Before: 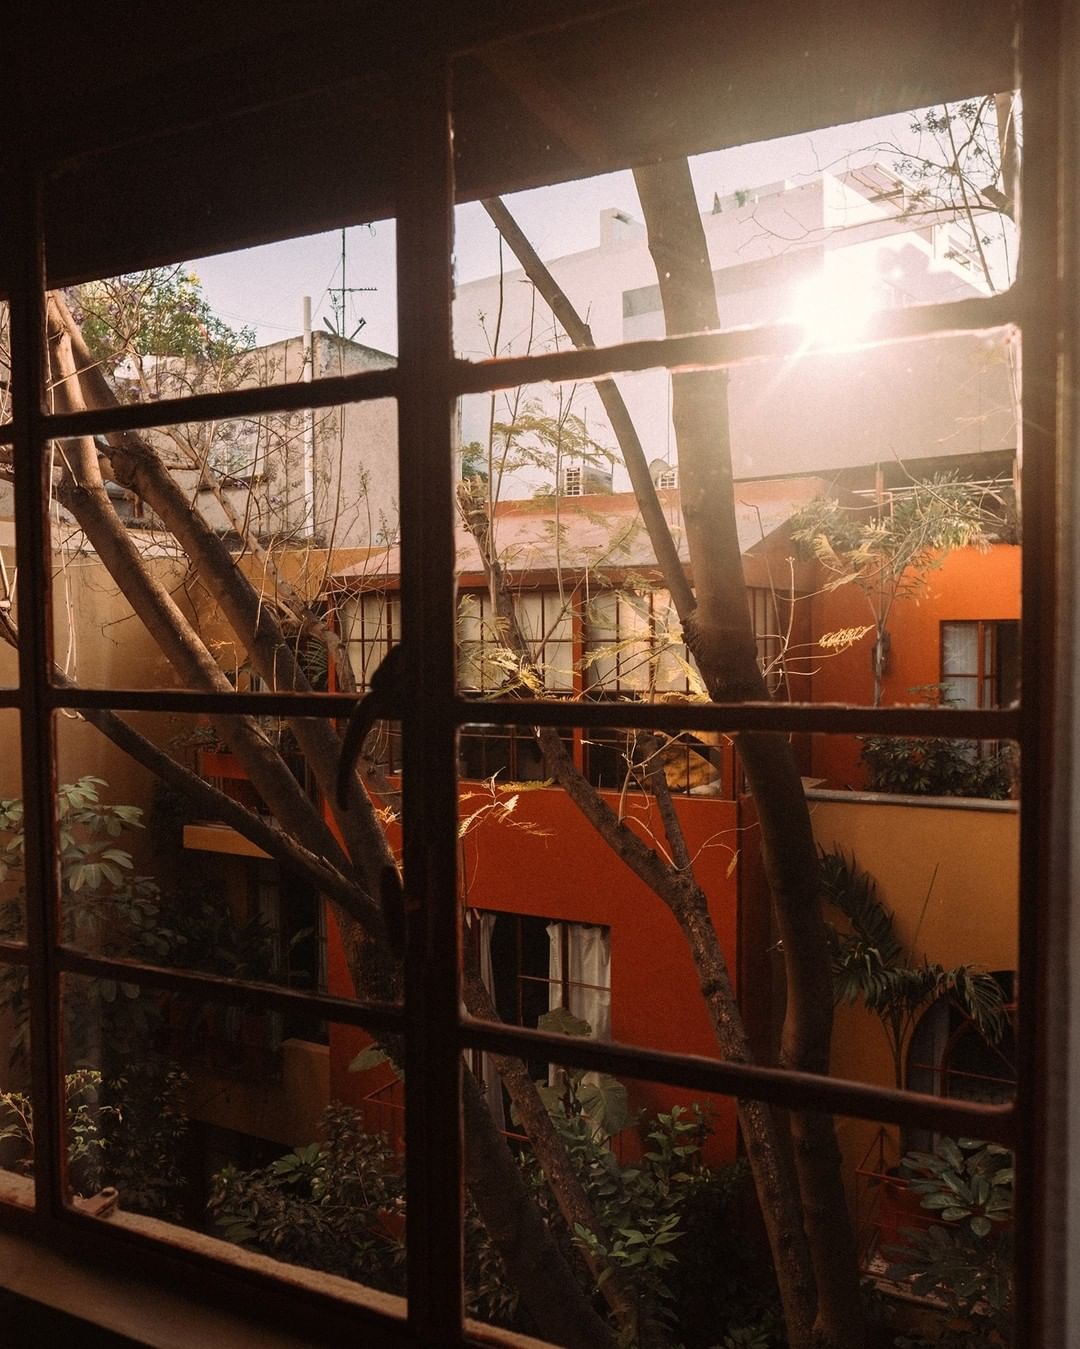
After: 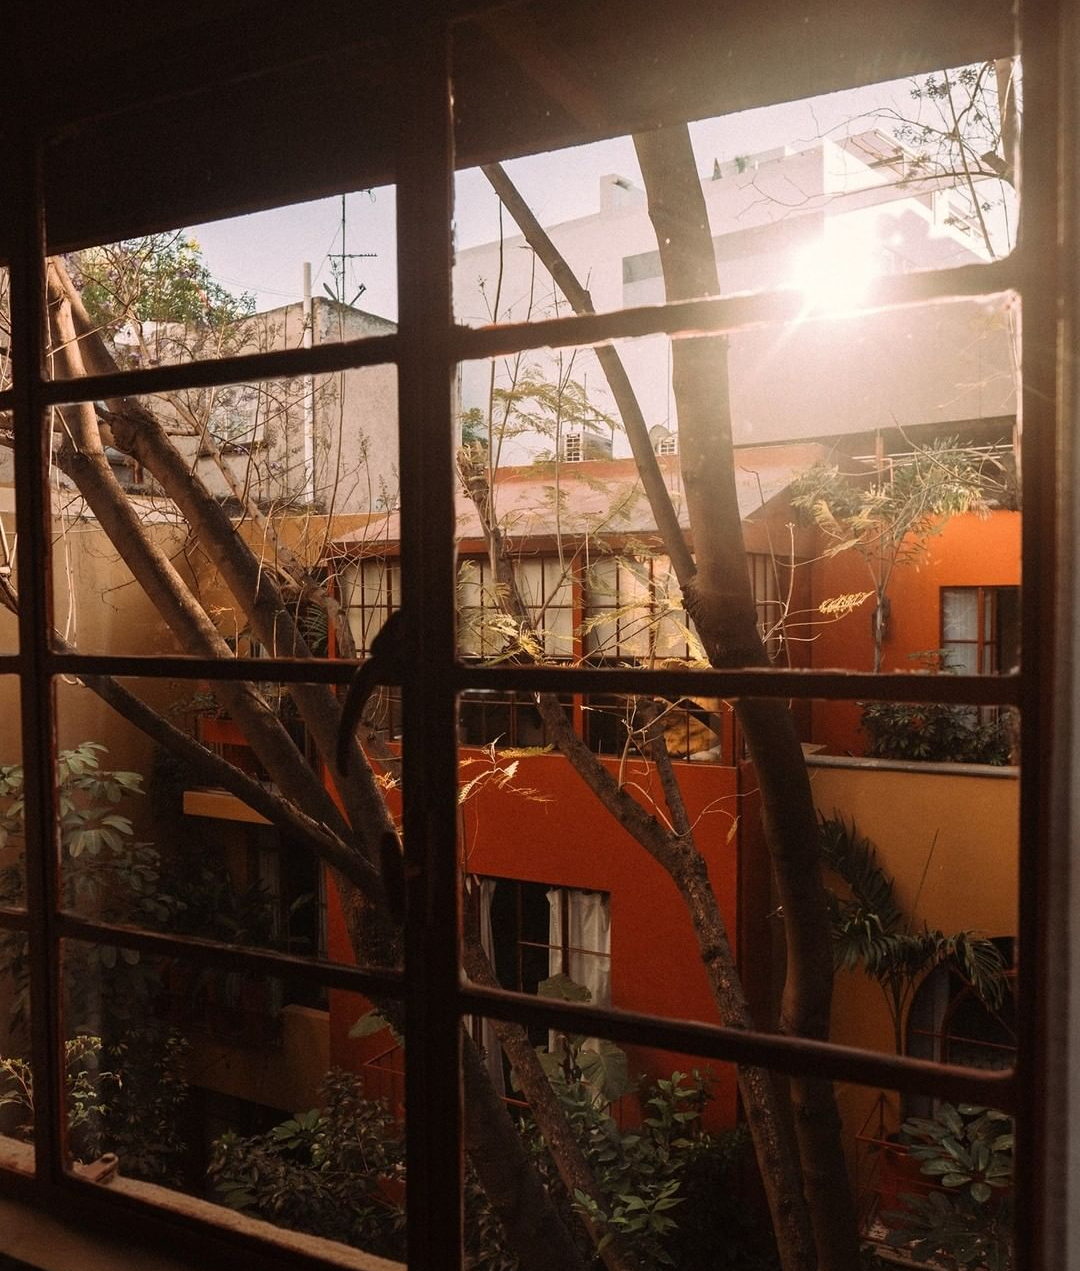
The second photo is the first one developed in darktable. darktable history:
crop and rotate: top 2.553%, bottom 3.195%
